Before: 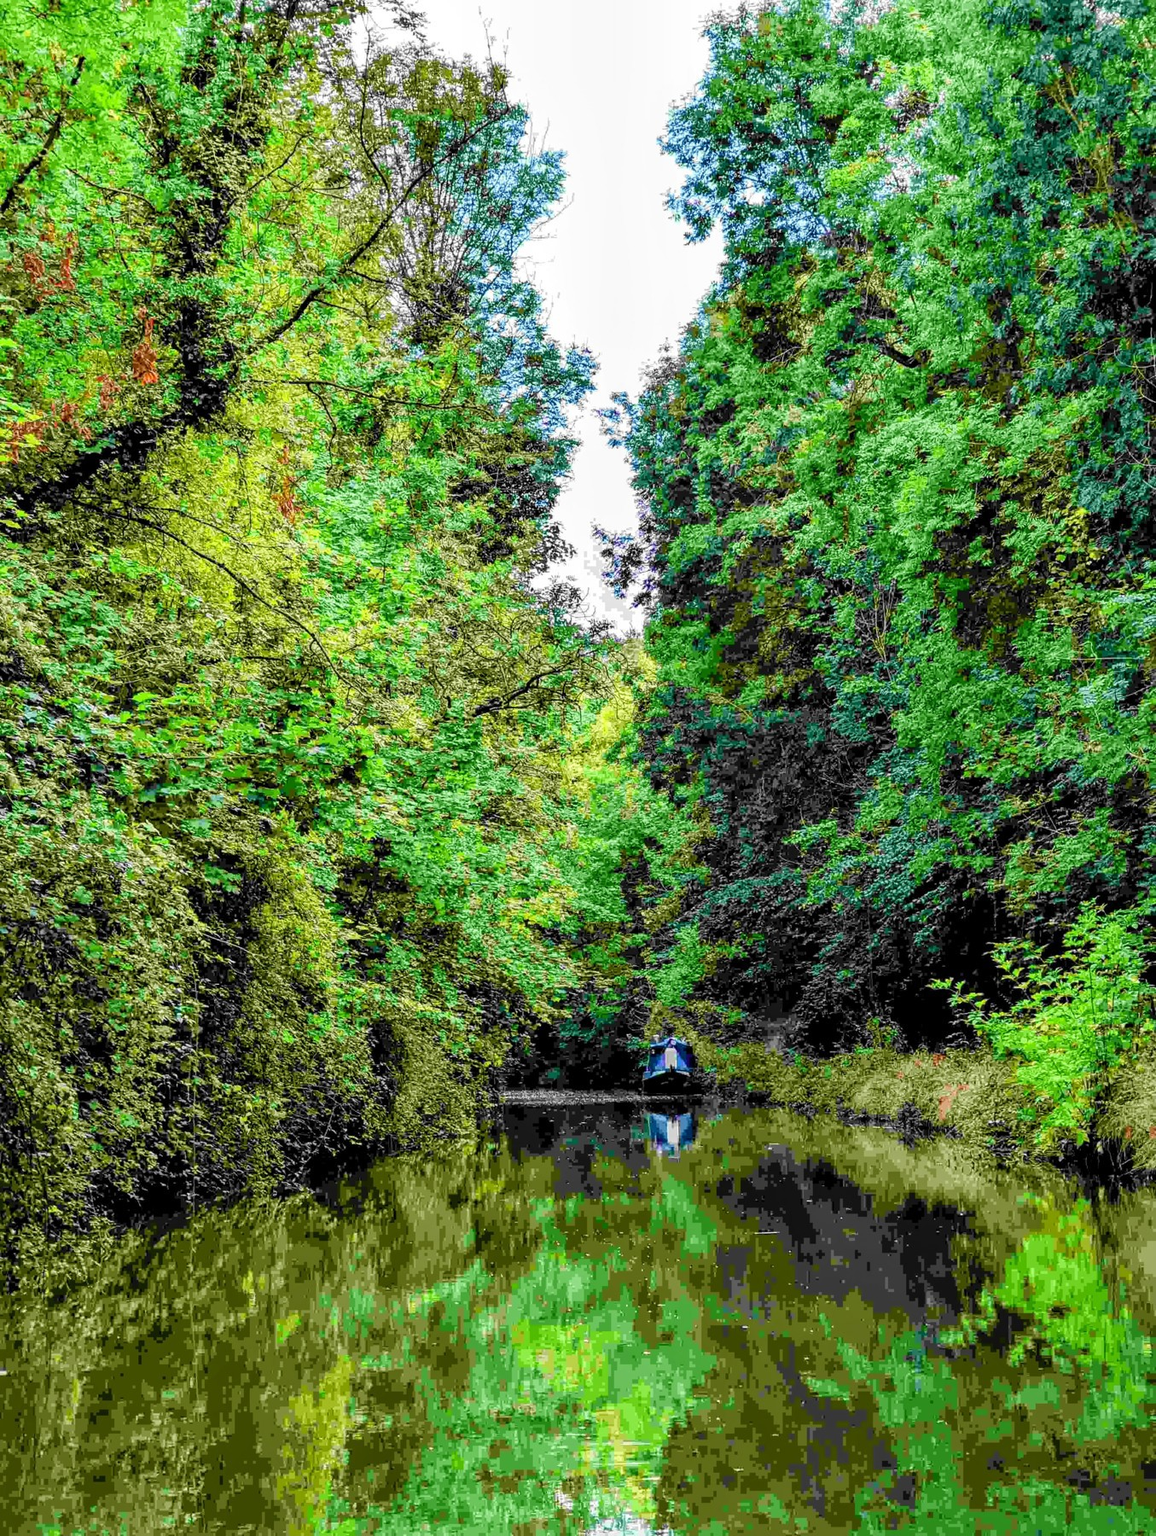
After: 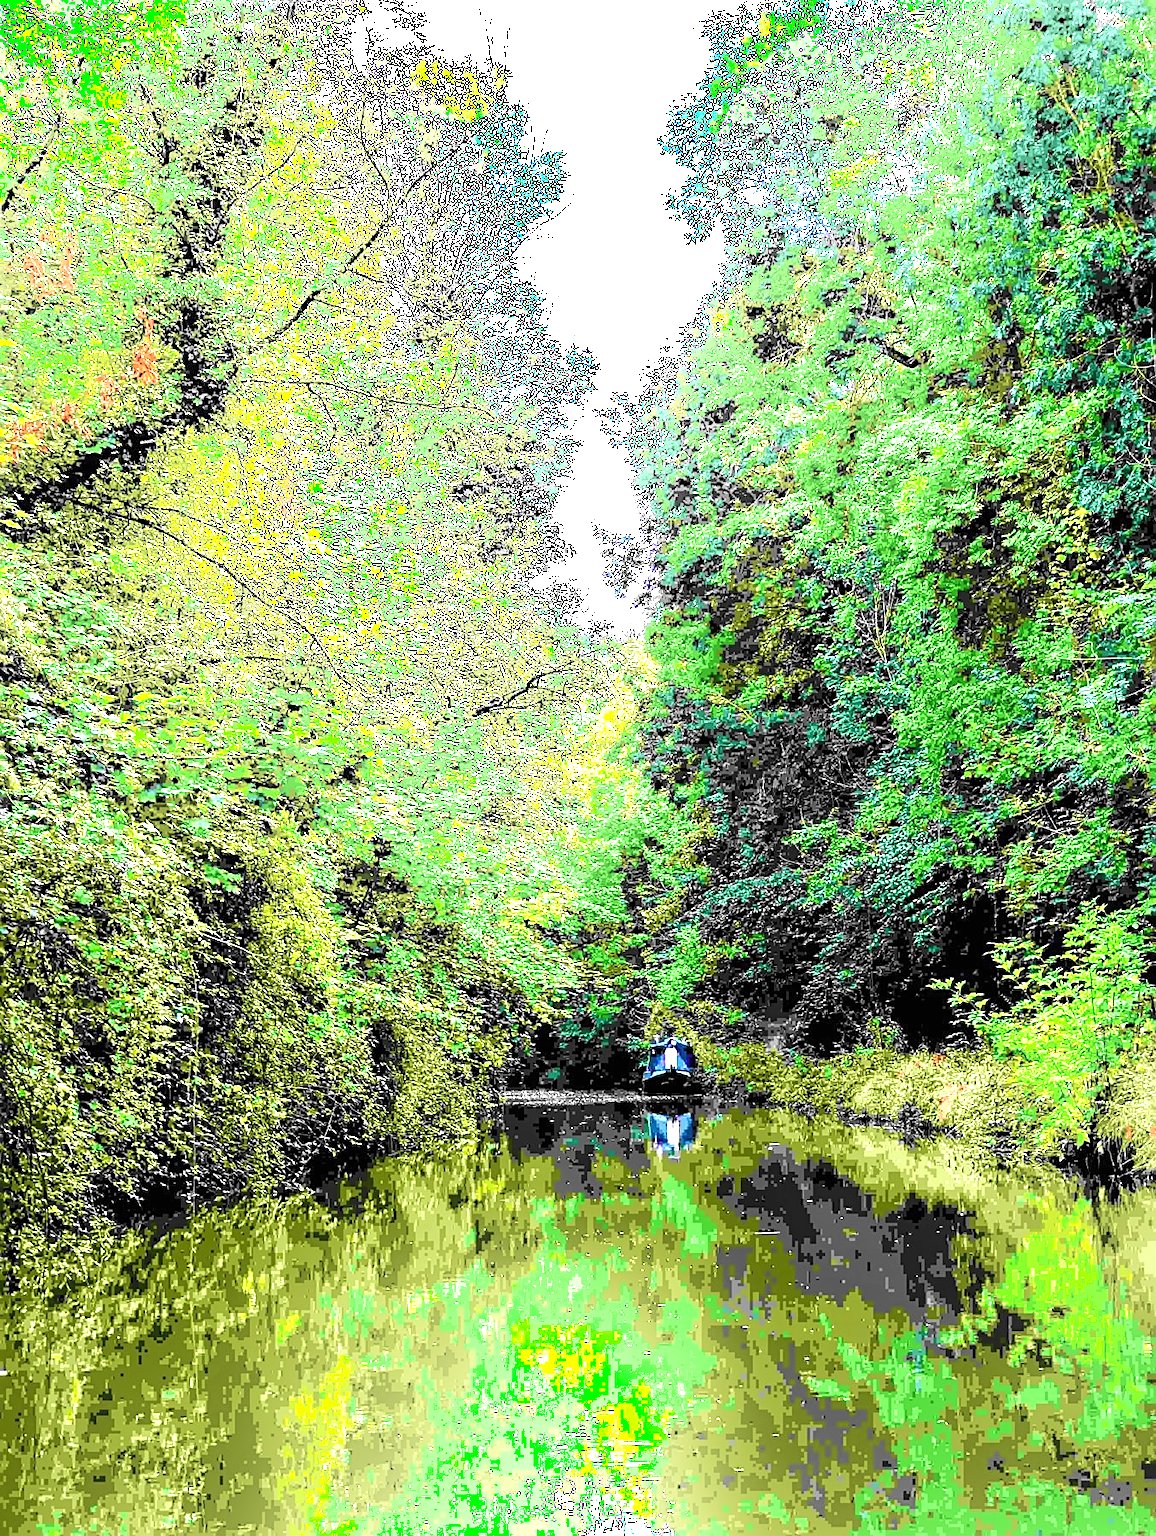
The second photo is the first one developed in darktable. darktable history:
shadows and highlights: shadows -89.67, highlights 88.98, soften with gaussian
sharpen: on, module defaults
exposure: black level correction 0, exposure 1.281 EV, compensate highlight preservation false
